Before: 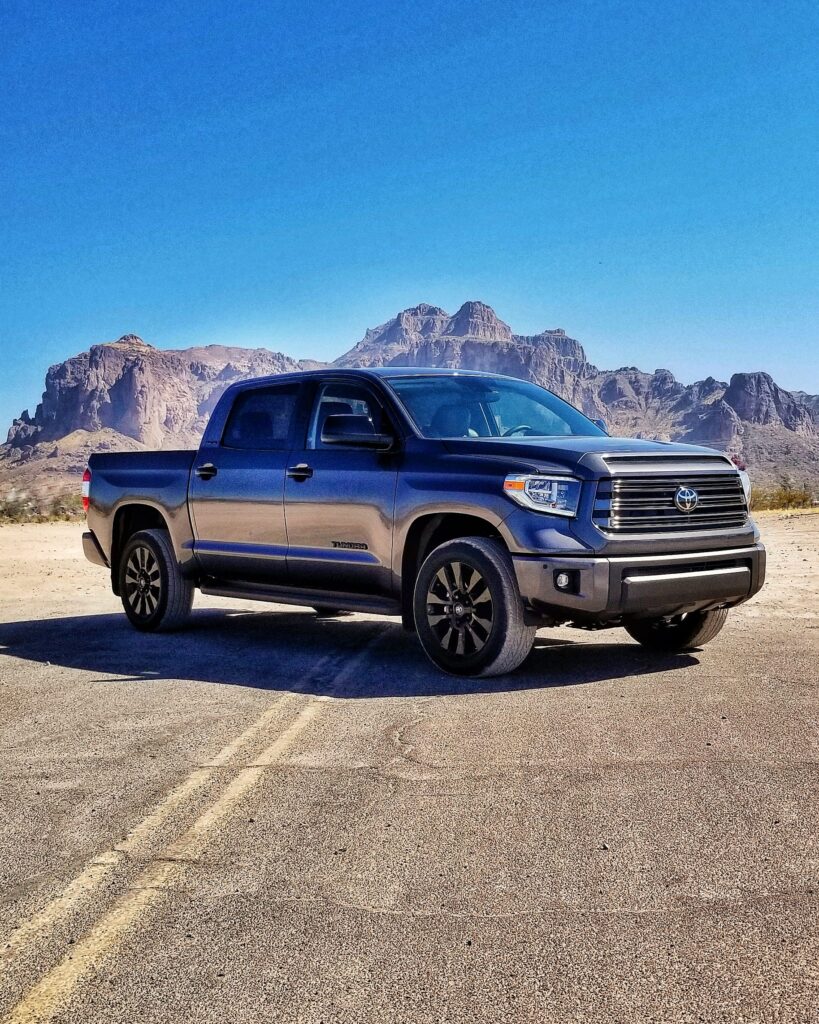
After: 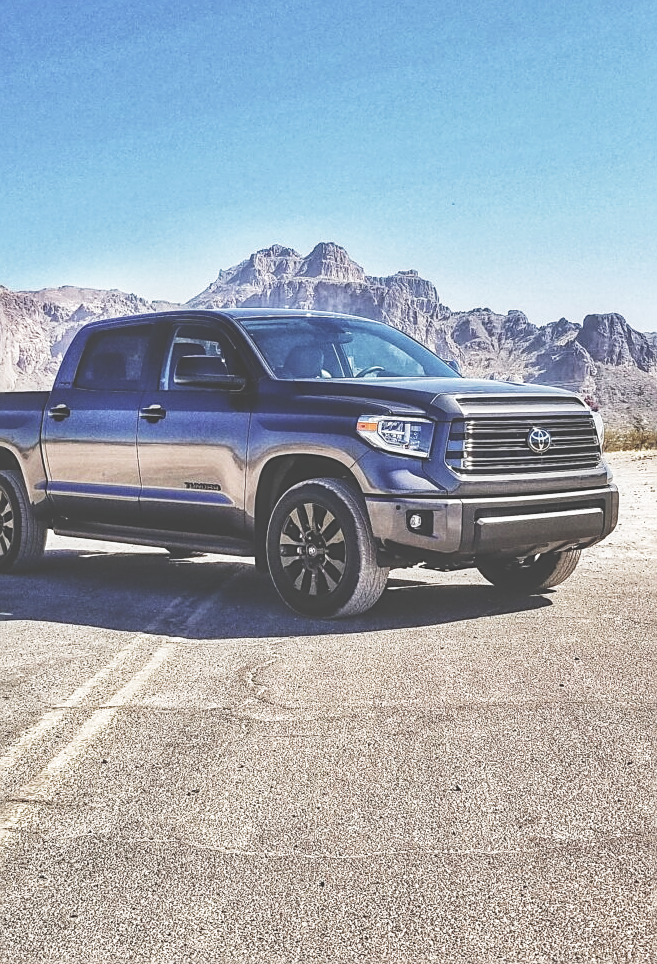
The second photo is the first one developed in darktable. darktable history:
crop and rotate: left 17.959%, top 5.771%, right 1.742%
exposure: black level correction -0.062, exposure -0.05 EV, compensate highlight preservation false
white balance: emerald 1
filmic rgb: middle gray luminance 12.74%, black relative exposure -10.13 EV, white relative exposure 3.47 EV, threshold 6 EV, target black luminance 0%, hardness 5.74, latitude 44.69%, contrast 1.221, highlights saturation mix 5%, shadows ↔ highlights balance 26.78%, add noise in highlights 0, preserve chrominance no, color science v3 (2019), use custom middle-gray values true, iterations of high-quality reconstruction 0, contrast in highlights soft, enable highlight reconstruction true
local contrast: detail 130%
color correction: saturation 0.8
sharpen: on, module defaults
